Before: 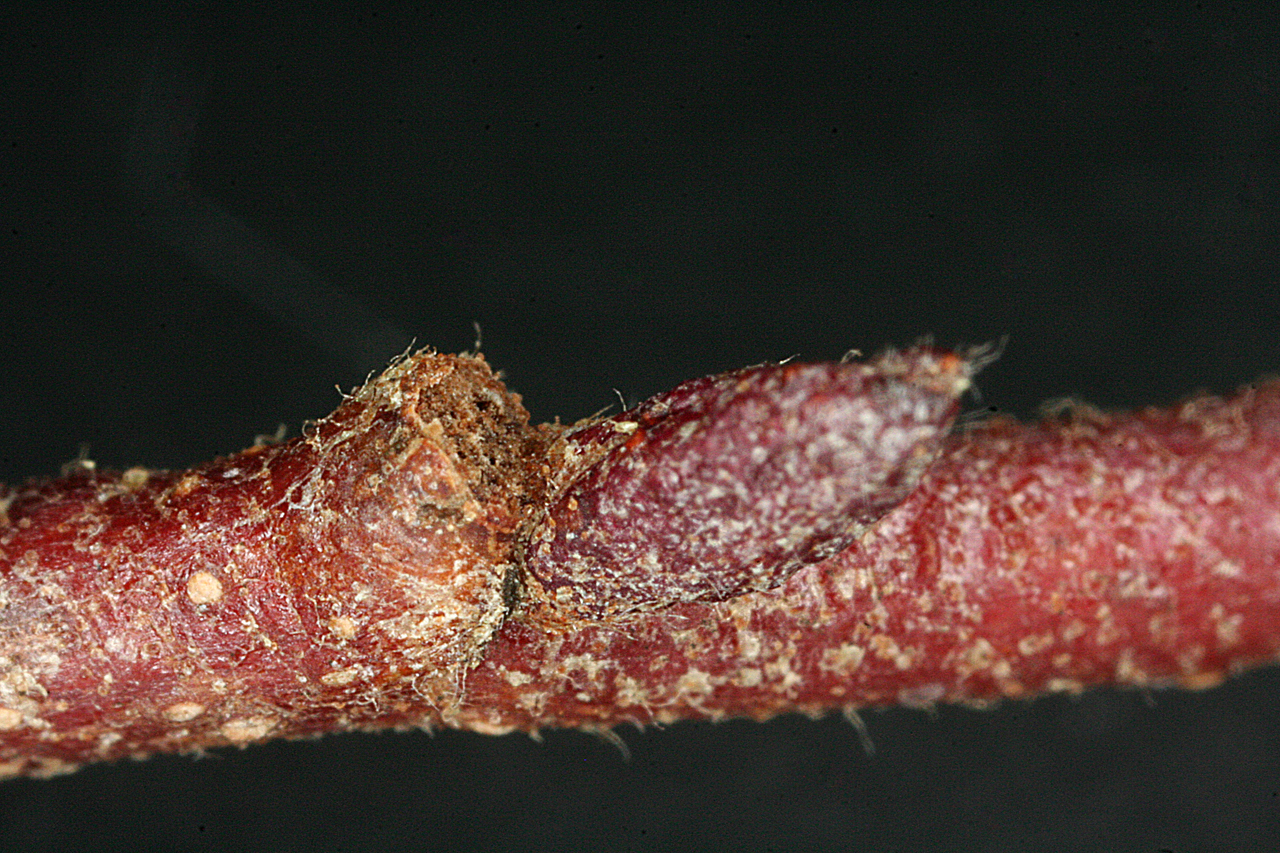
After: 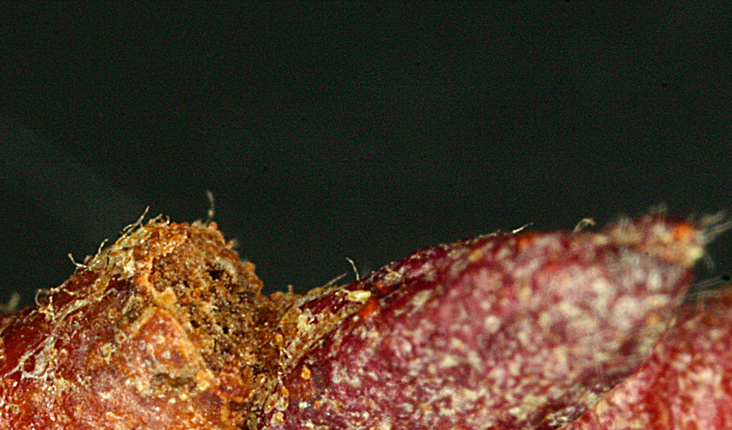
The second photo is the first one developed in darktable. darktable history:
shadows and highlights: shadows 24.5, highlights -78.15, soften with gaussian
crop: left 20.932%, top 15.471%, right 21.848%, bottom 34.081%
color balance rgb: global vibrance 42.74%
white balance: red 1.029, blue 0.92
